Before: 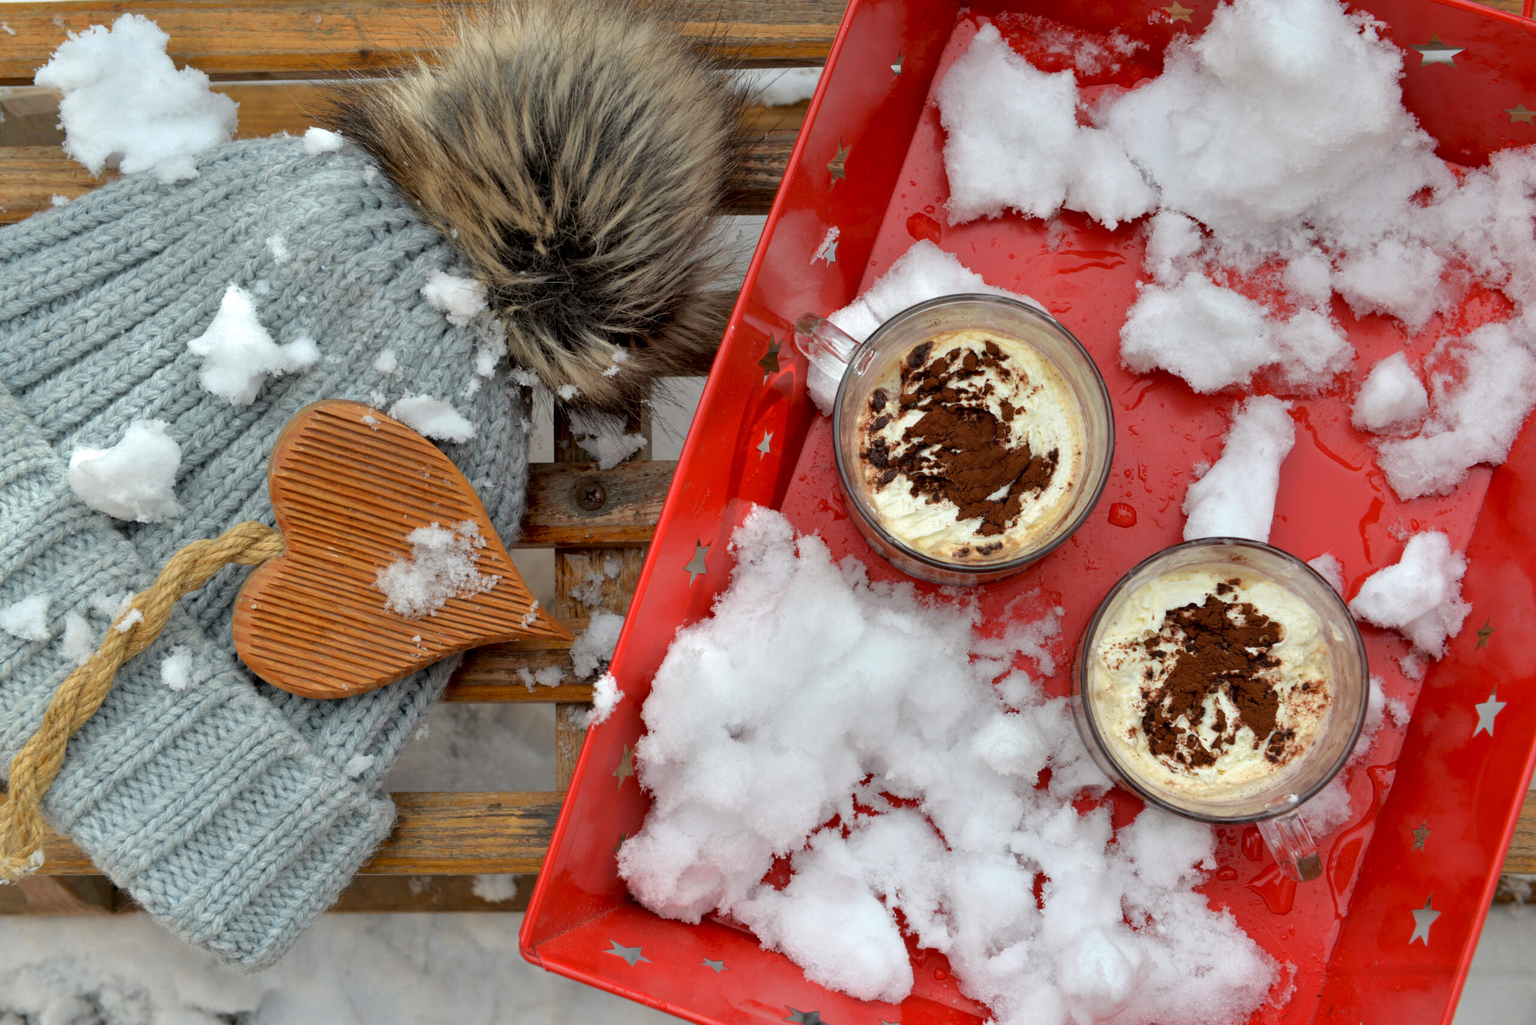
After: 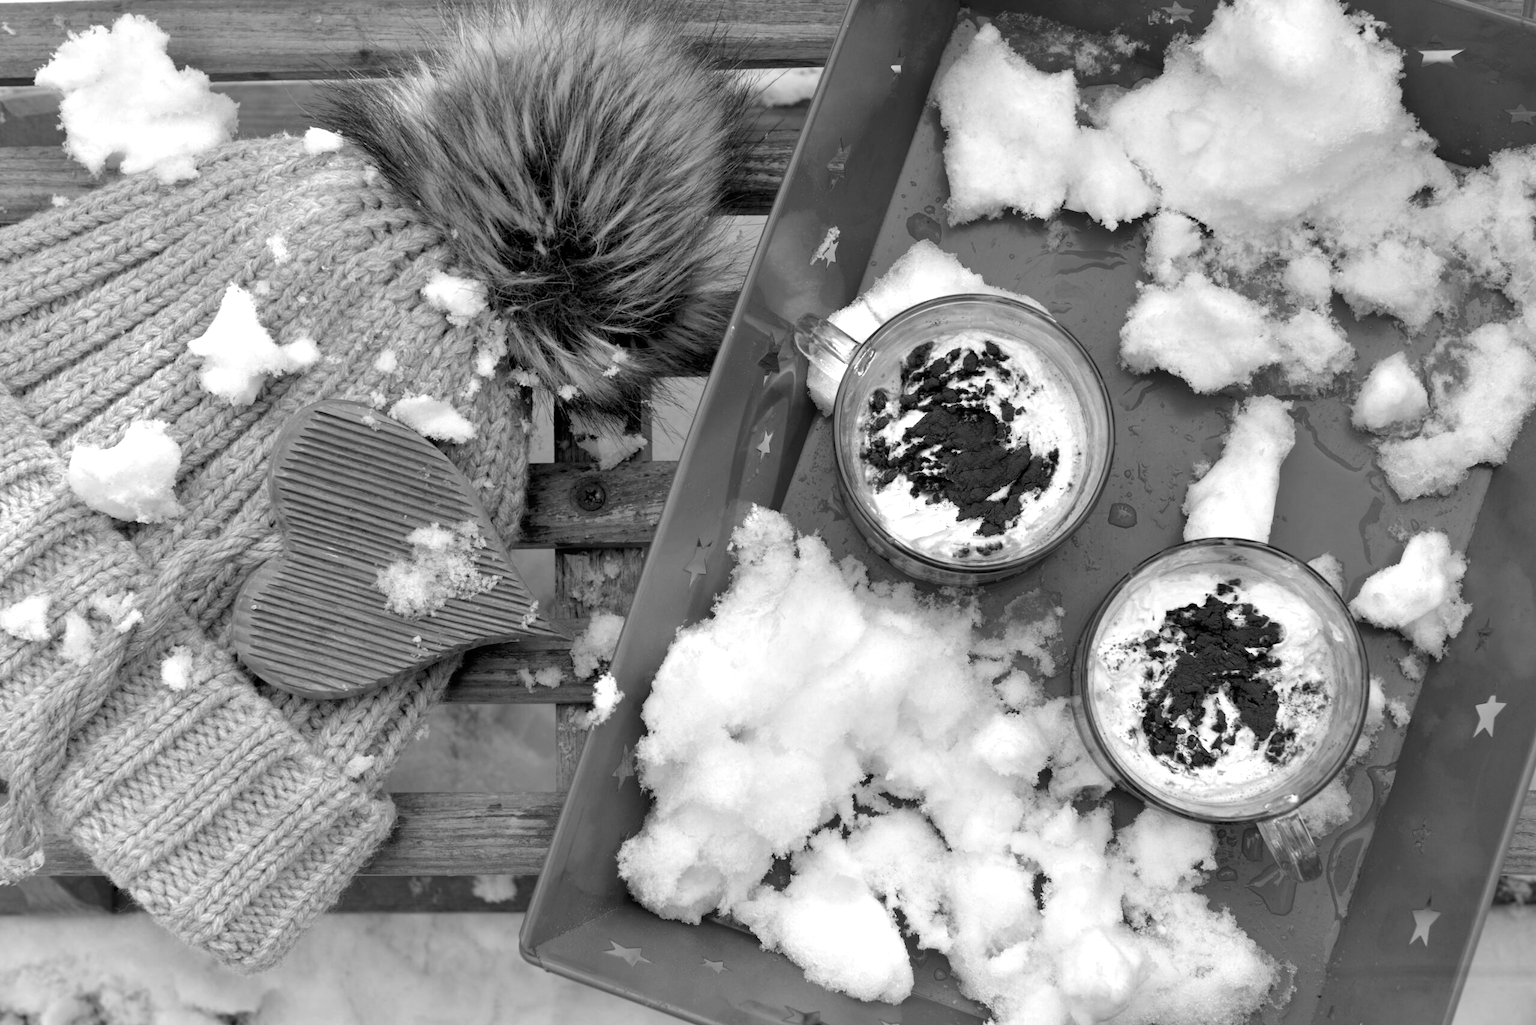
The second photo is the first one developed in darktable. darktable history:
monochrome: a 2.21, b -1.33, size 2.2
color balance rgb: linear chroma grading › shadows 10%, linear chroma grading › highlights 10%, linear chroma grading › global chroma 15%, linear chroma grading › mid-tones 15%, perceptual saturation grading › global saturation 40%, perceptual saturation grading › highlights -25%, perceptual saturation grading › mid-tones 35%, perceptual saturation grading › shadows 35%, perceptual brilliance grading › global brilliance 11.29%, global vibrance 11.29%
